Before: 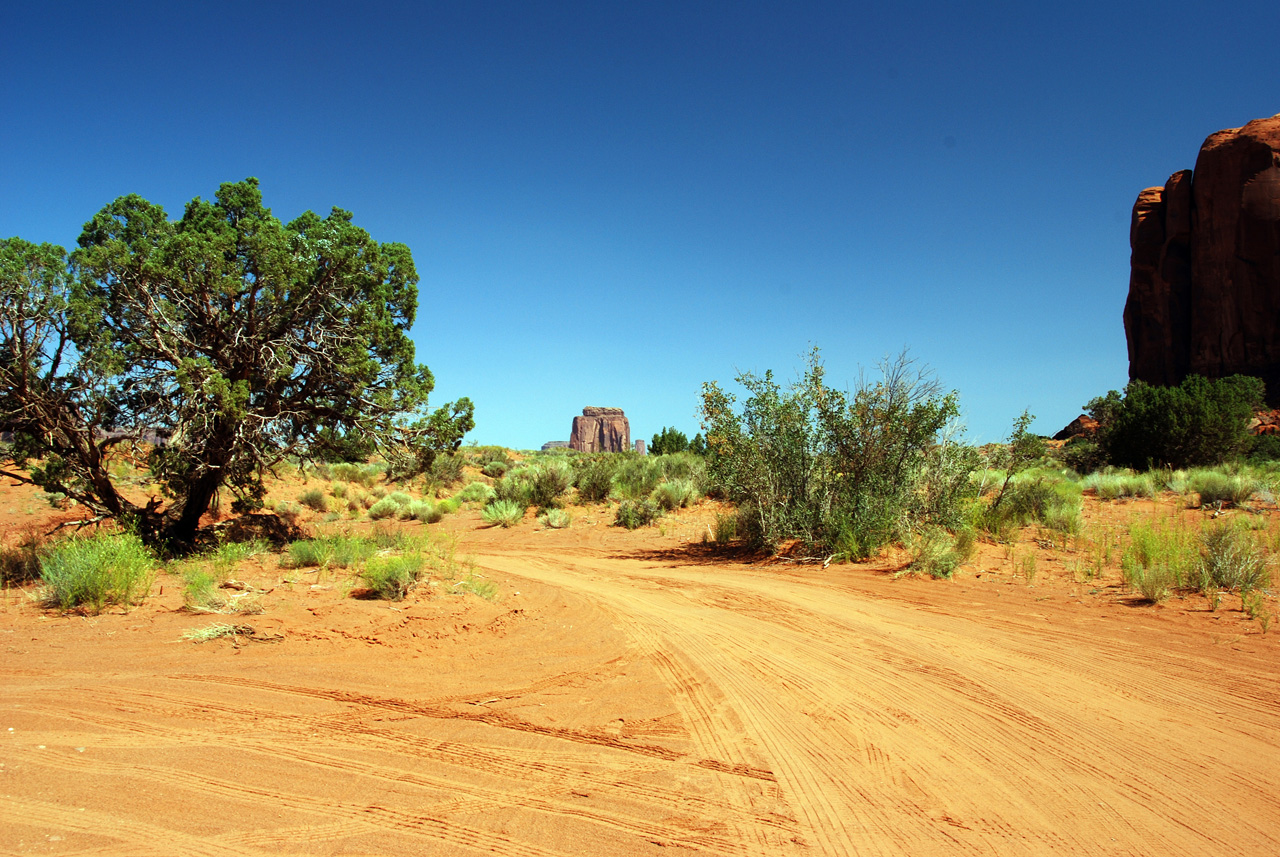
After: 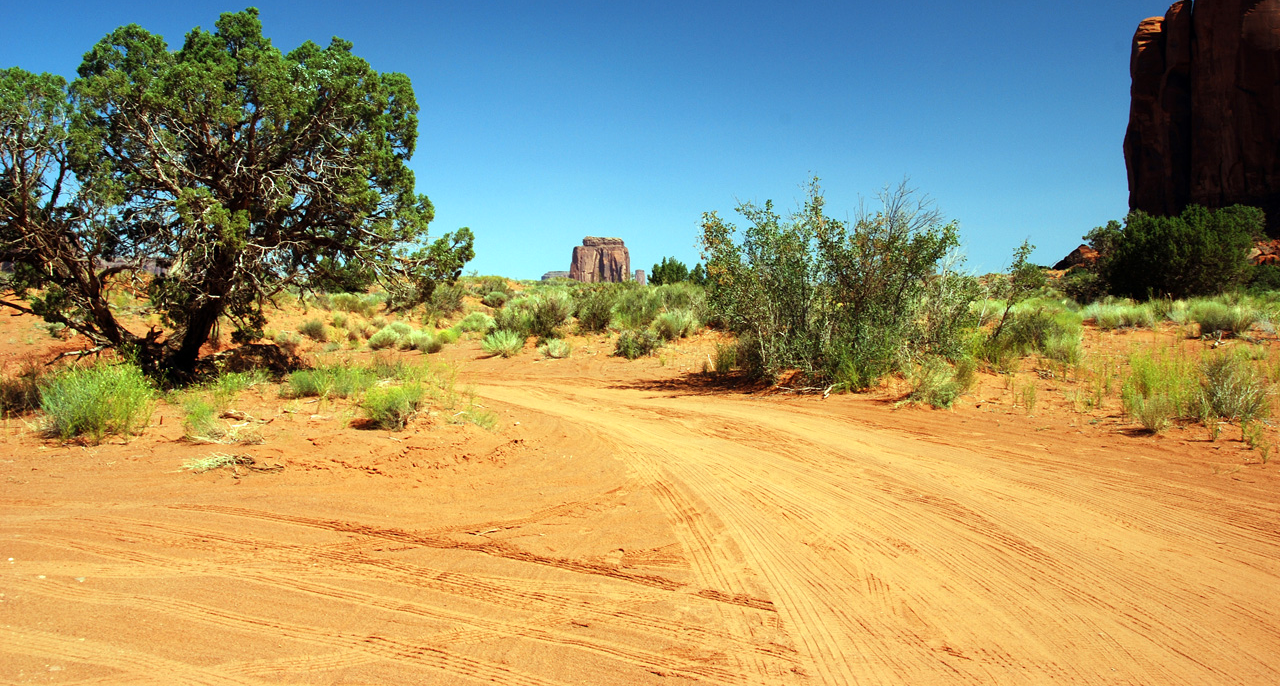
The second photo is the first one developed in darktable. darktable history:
crop and rotate: top 19.893%
exposure: exposure -0.584 EV, compensate exposure bias true, compensate highlight preservation false
